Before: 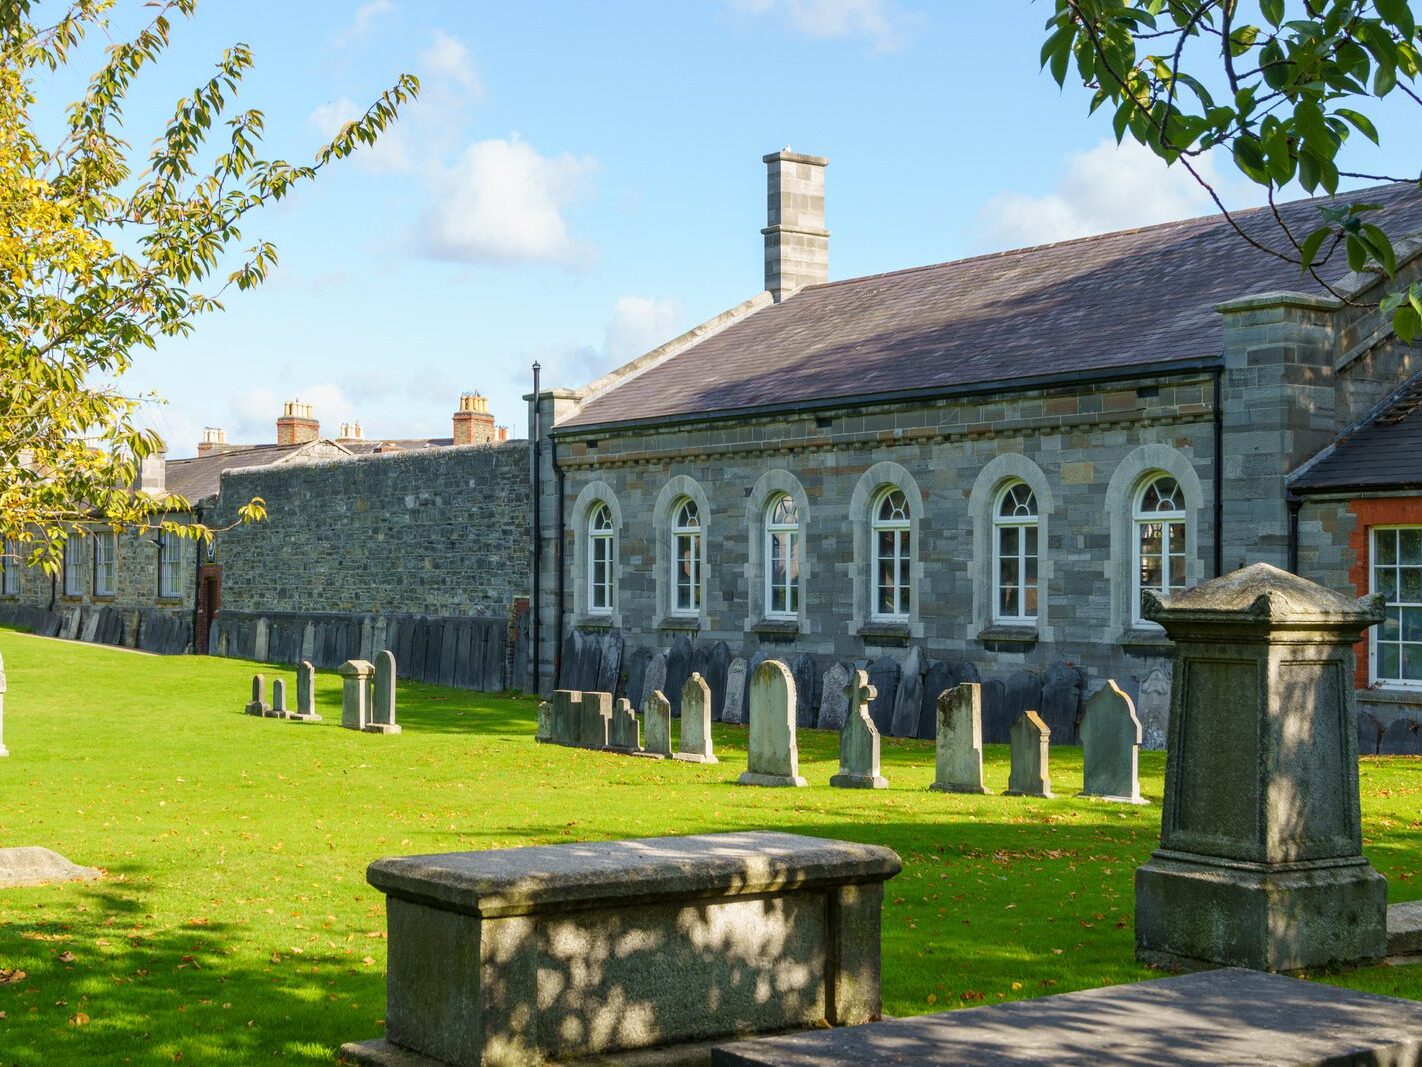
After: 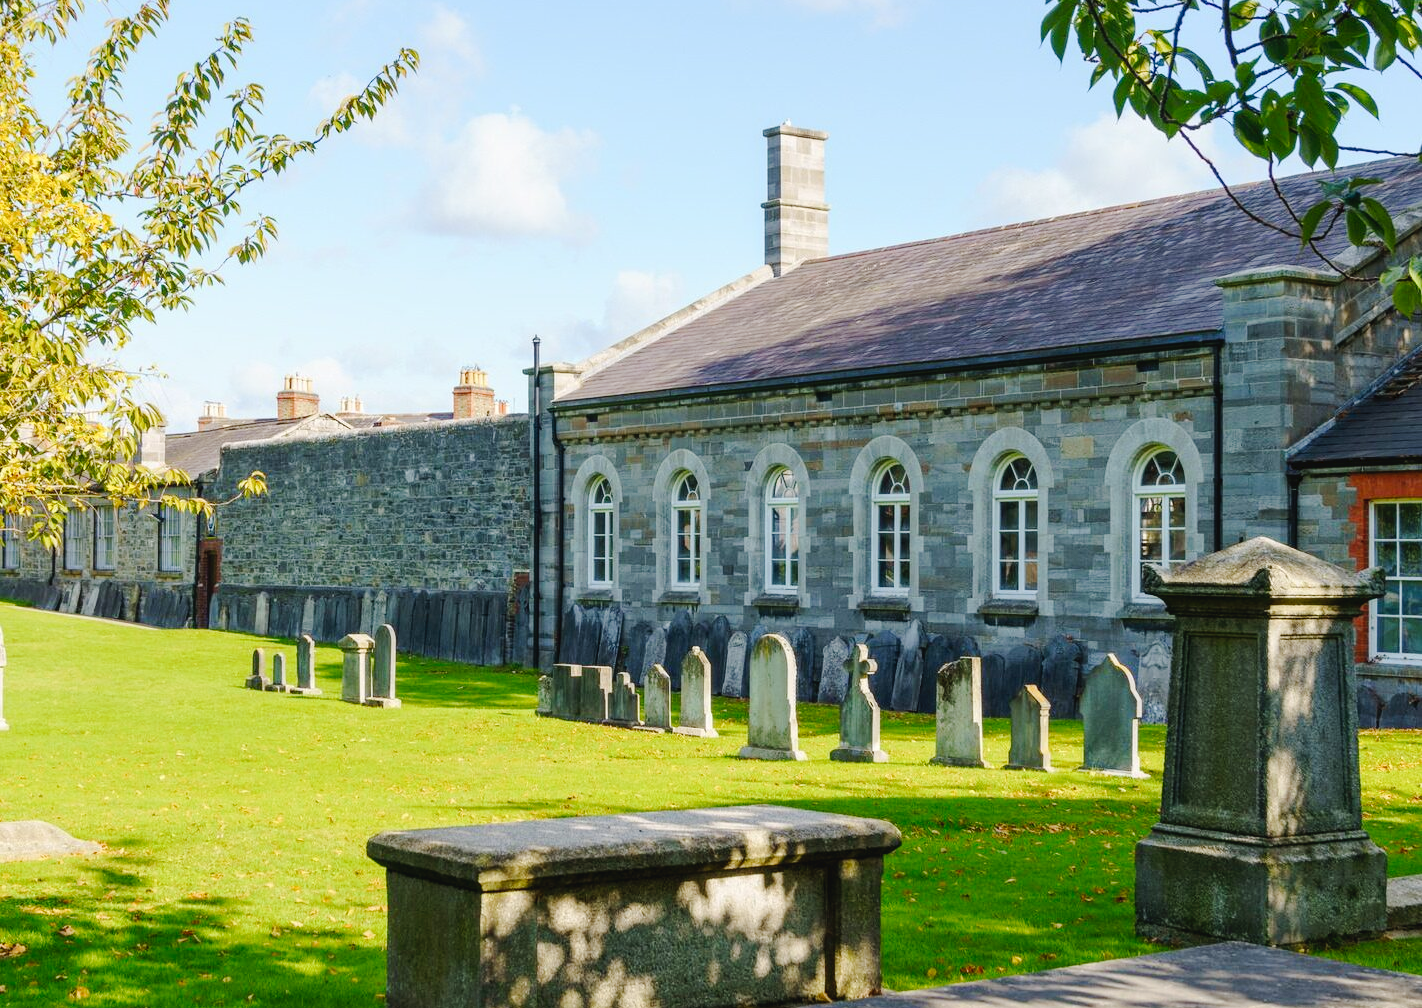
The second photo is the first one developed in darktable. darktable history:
crop and rotate: top 2.479%, bottom 3.018%
tone curve: curves: ch0 [(0, 0) (0.003, 0.035) (0.011, 0.035) (0.025, 0.035) (0.044, 0.046) (0.069, 0.063) (0.1, 0.084) (0.136, 0.123) (0.177, 0.174) (0.224, 0.232) (0.277, 0.304) (0.335, 0.387) (0.399, 0.476) (0.468, 0.566) (0.543, 0.639) (0.623, 0.714) (0.709, 0.776) (0.801, 0.851) (0.898, 0.921) (1, 1)], preserve colors none
